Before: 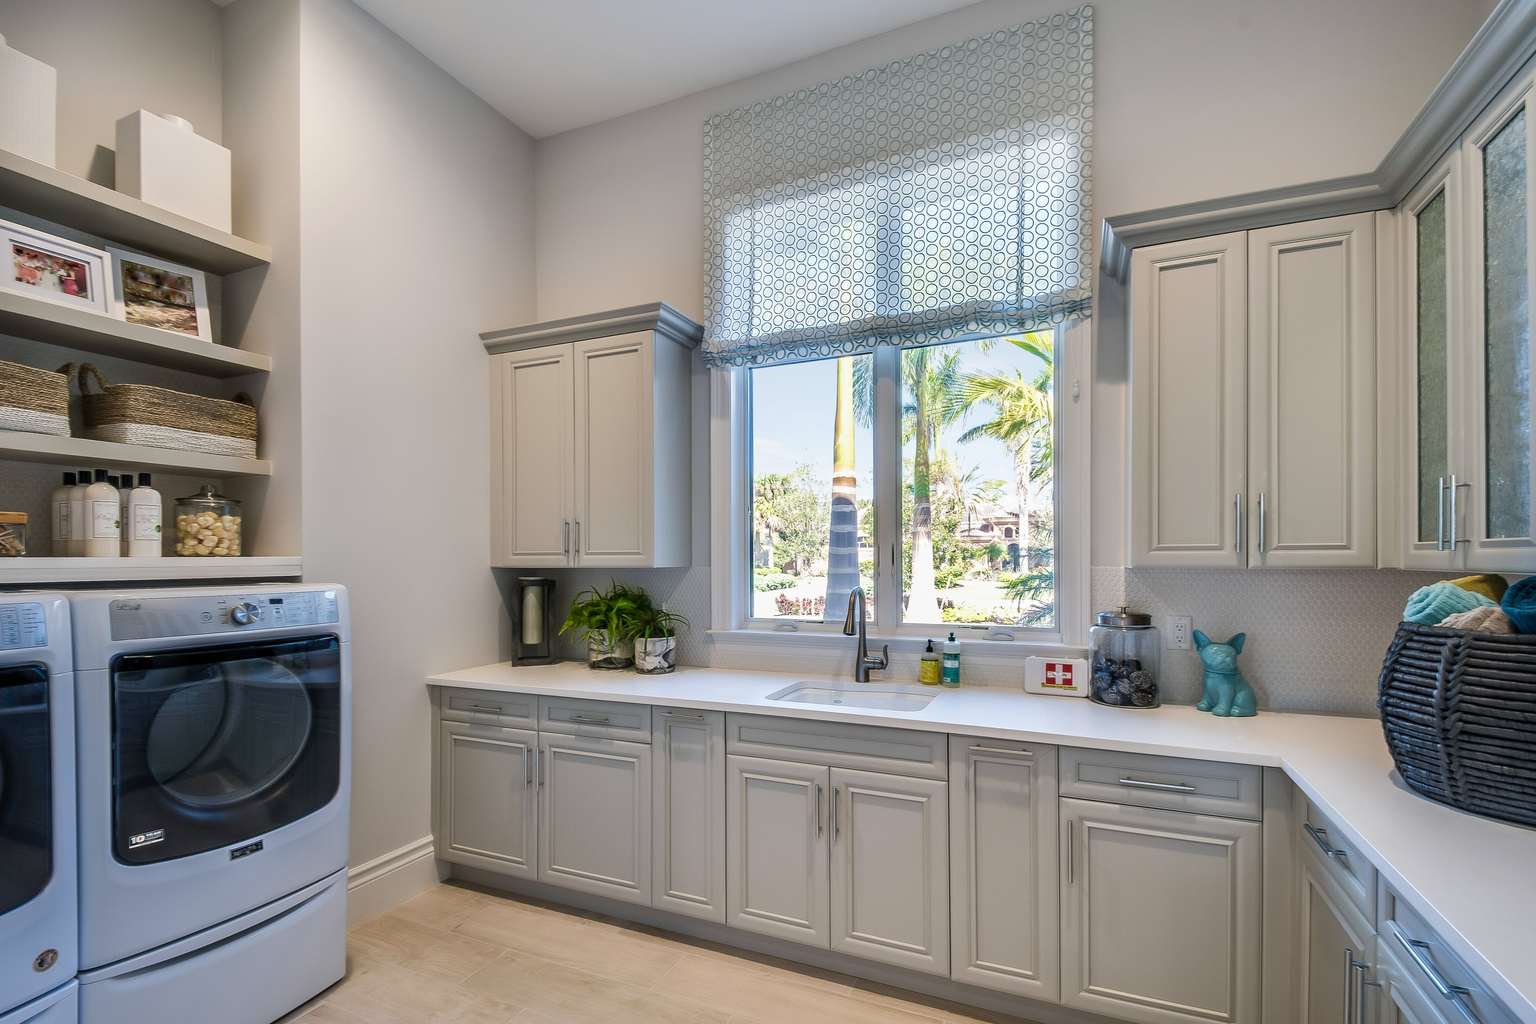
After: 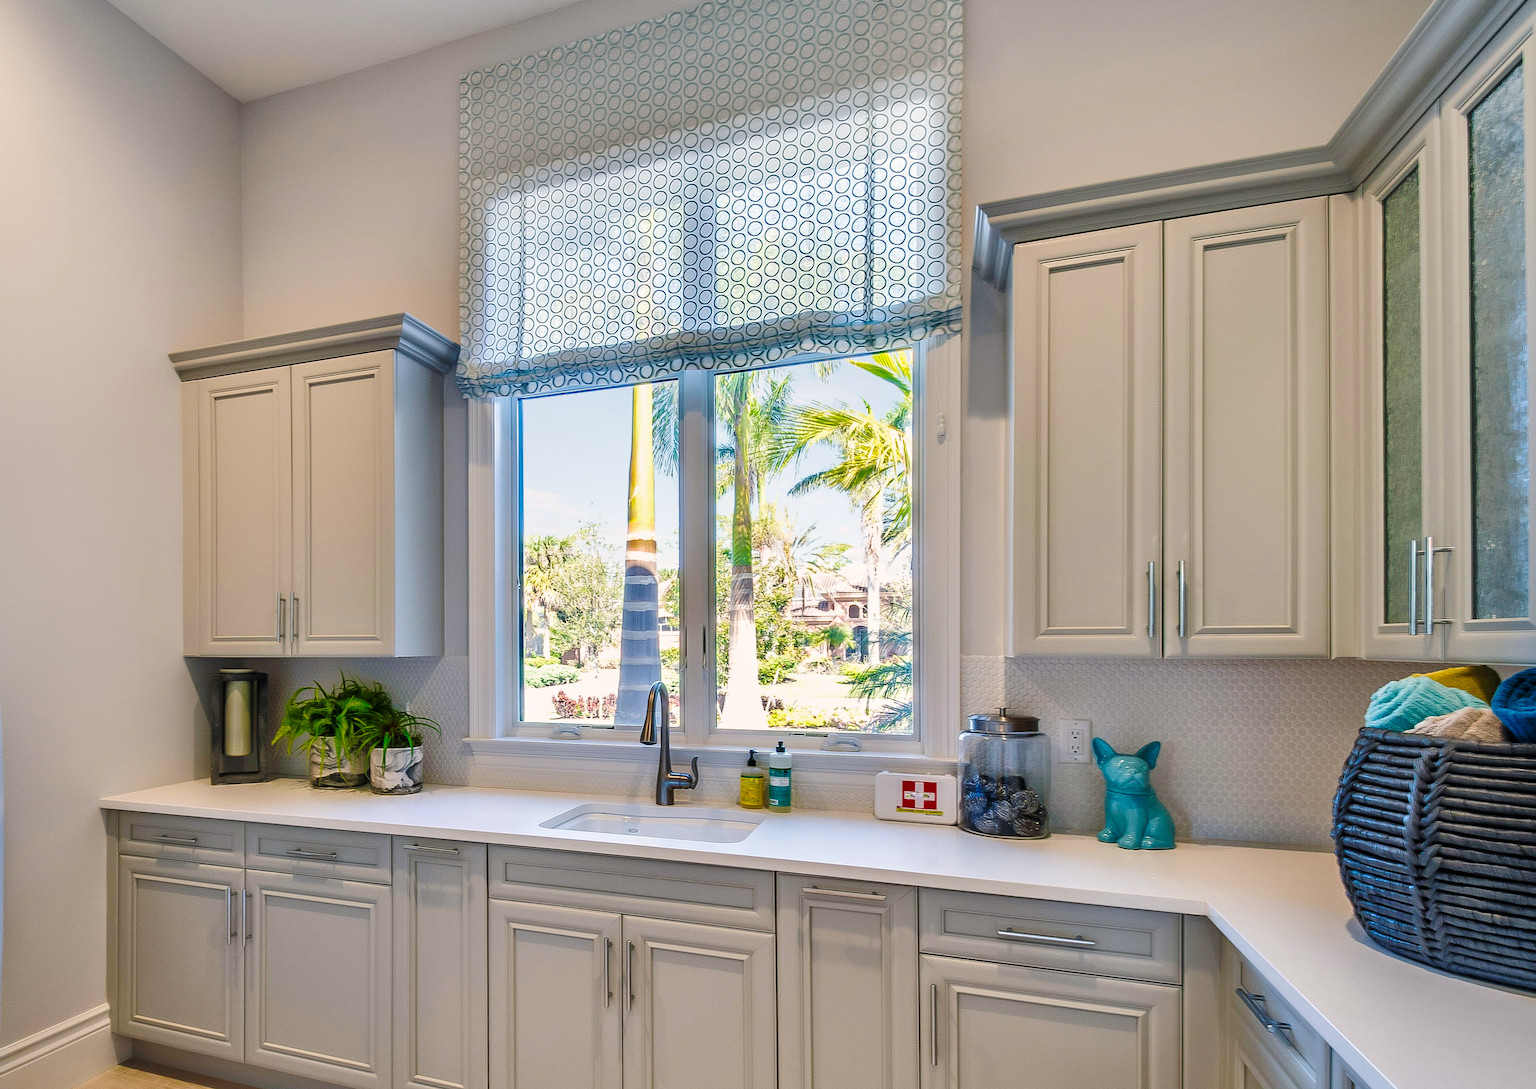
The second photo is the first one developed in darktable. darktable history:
color balance rgb: shadows lift › luminance -9.127%, highlights gain › chroma 1.031%, highlights gain › hue 60.2°, perceptual saturation grading › global saturation 30.351%
base curve: curves: ch0 [(0, 0) (0.073, 0.04) (0.157, 0.139) (0.492, 0.492) (0.758, 0.758) (1, 1)], preserve colors none
color calibration: illuminant same as pipeline (D50), adaptation XYZ, x 0.346, y 0.358, temperature 5003.91 K
tone equalizer: -7 EV 0.165 EV, -6 EV 0.621 EV, -5 EV 1.14 EV, -4 EV 1.36 EV, -3 EV 1.18 EV, -2 EV 0.6 EV, -1 EV 0.153 EV
crop: left 22.74%, top 5.891%, bottom 11.848%
